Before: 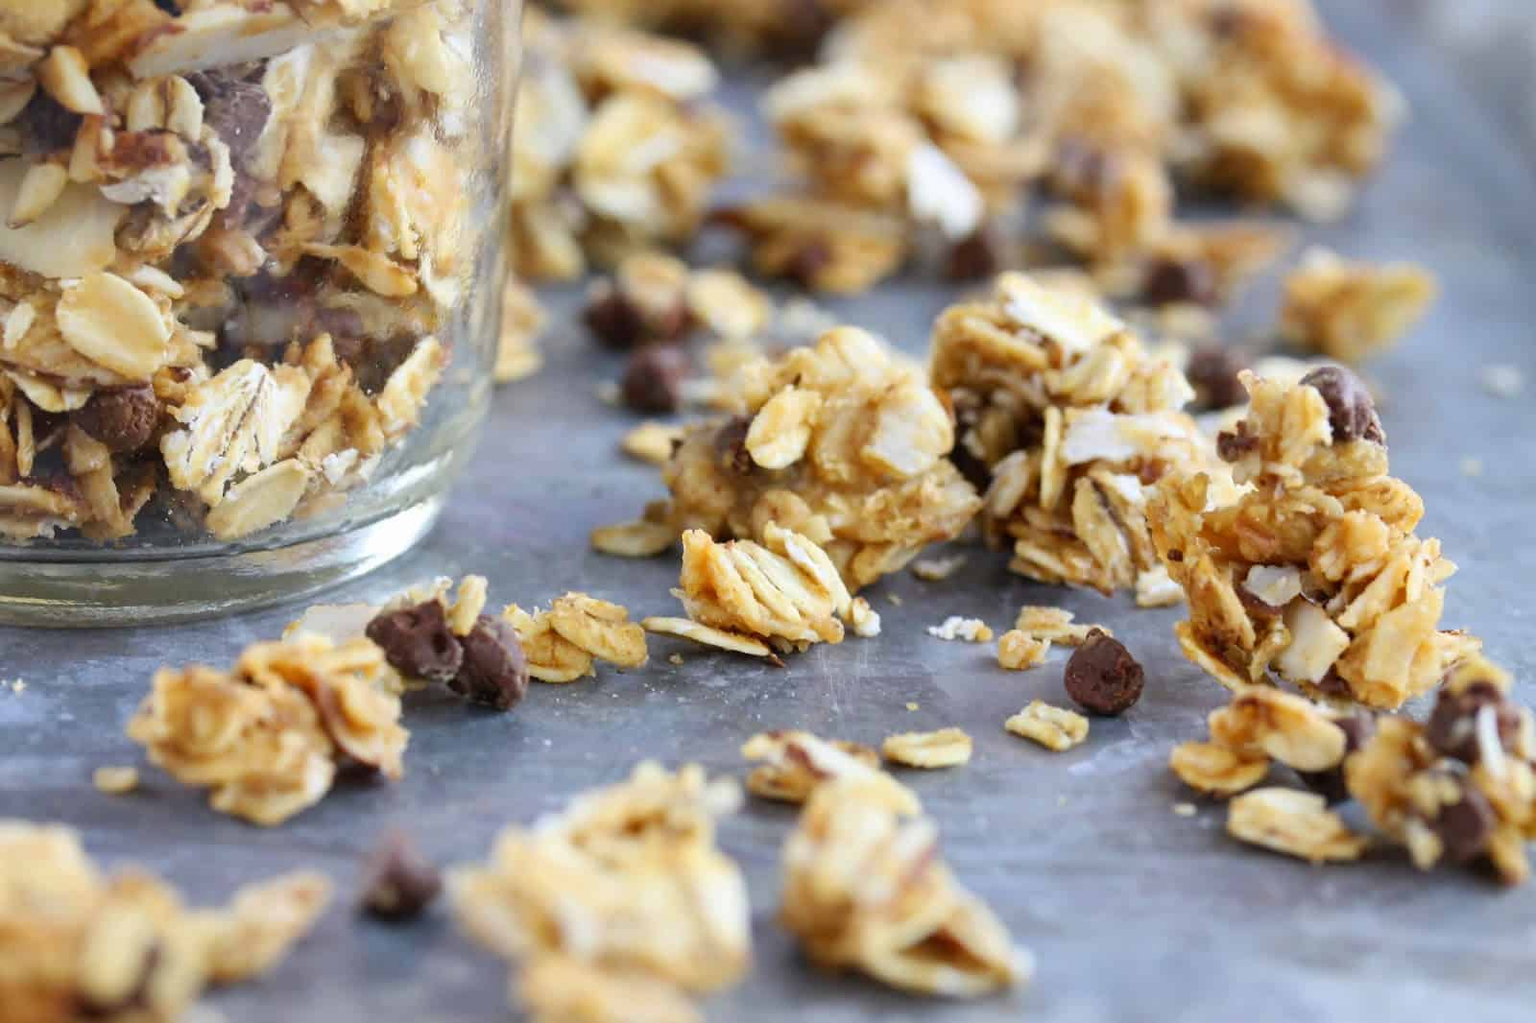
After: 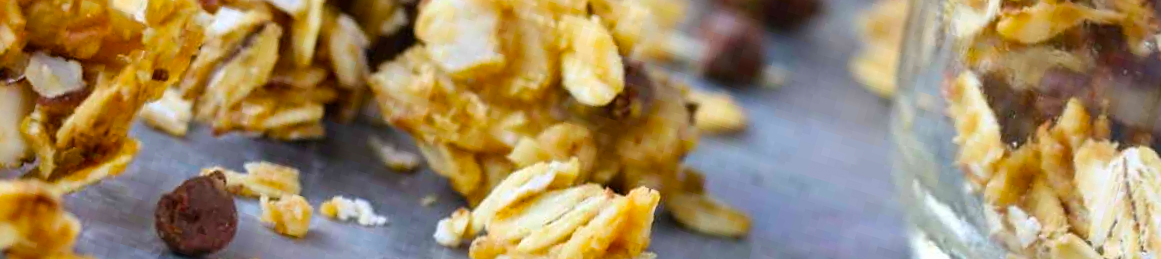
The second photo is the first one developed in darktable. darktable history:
color balance rgb: perceptual saturation grading › global saturation 25%, global vibrance 20%
crop and rotate: angle 16.12°, top 30.835%, bottom 35.653%
